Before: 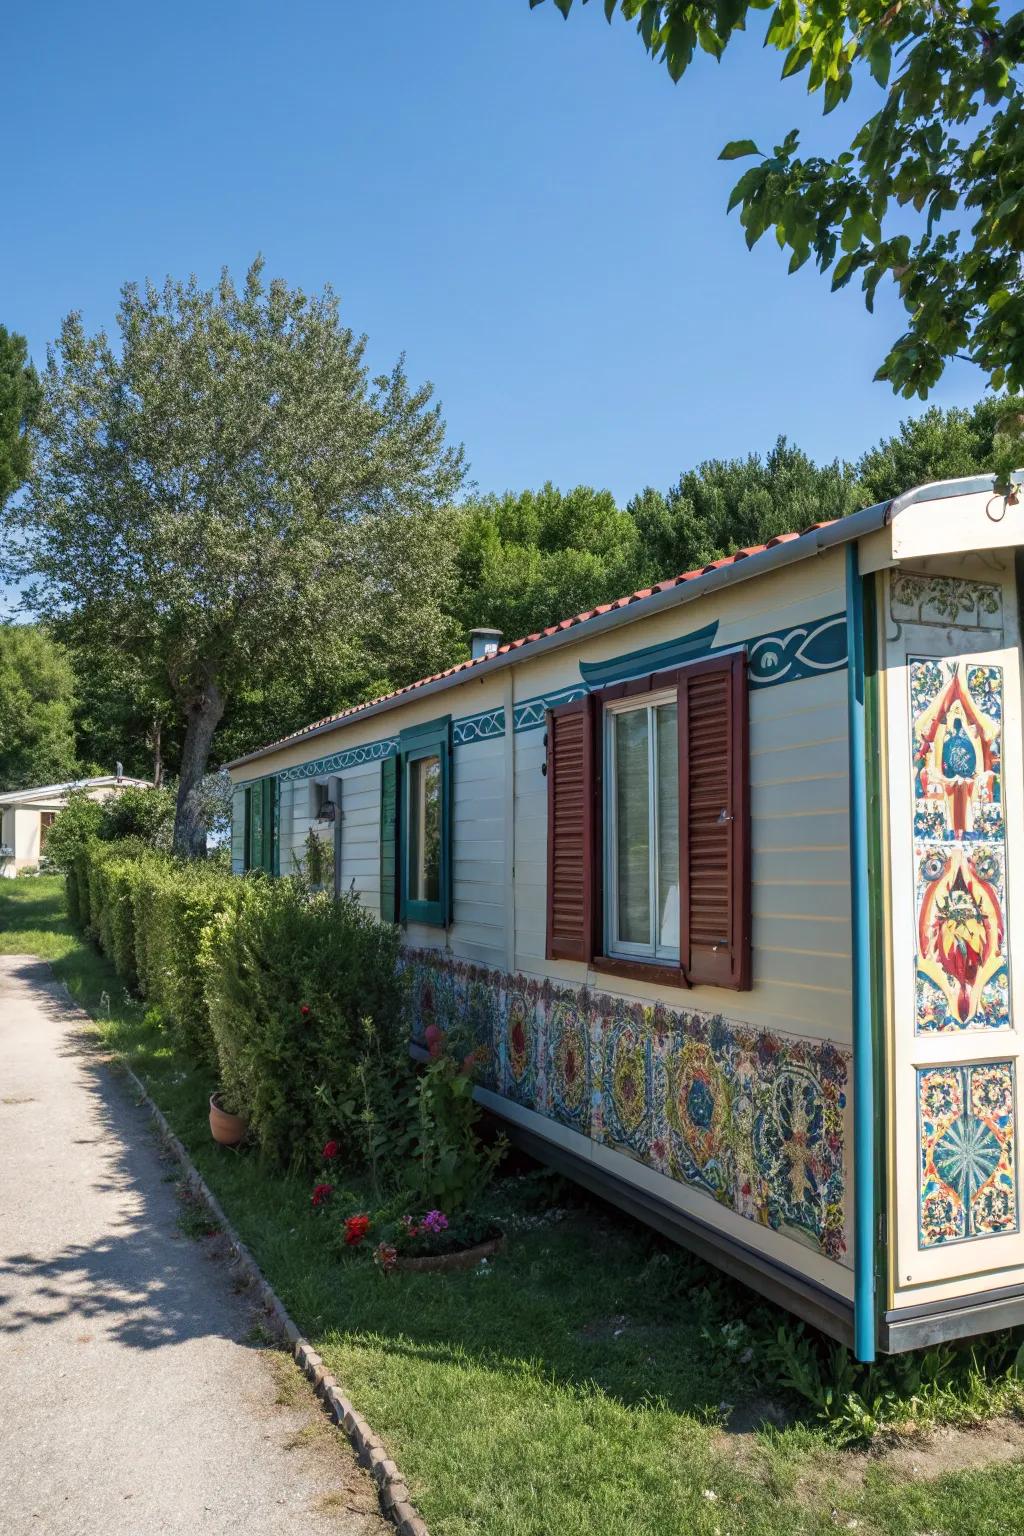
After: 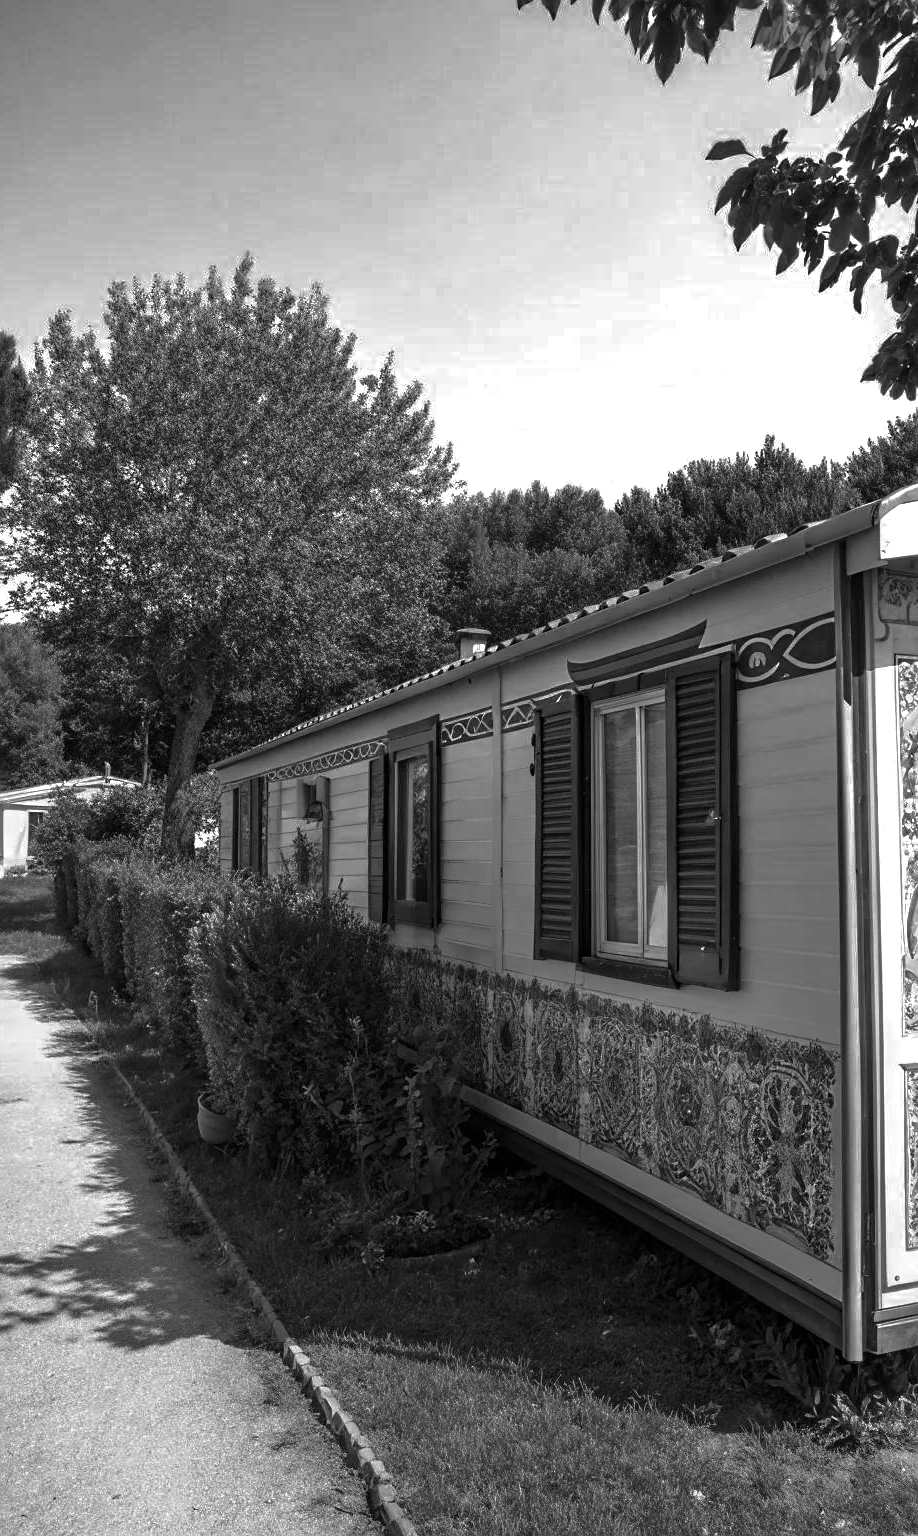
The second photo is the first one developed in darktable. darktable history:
contrast brightness saturation: contrast 0.152, brightness 0.045
color balance rgb: linear chroma grading › global chroma 22.676%, perceptual saturation grading › global saturation 17.398%, global vibrance 10.693%, saturation formula JzAzBz (2021)
crop and rotate: left 1.243%, right 9.015%
base curve: curves: ch0 [(0, 0) (0.841, 0.609) (1, 1)], preserve colors none
exposure: exposure 0.176 EV, compensate exposure bias true, compensate highlight preservation false
sharpen: amount 0.217
color zones: curves: ch0 [(0, 0.613) (0.01, 0.613) (0.245, 0.448) (0.498, 0.529) (0.642, 0.665) (0.879, 0.777) (0.99, 0.613)]; ch1 [(0, 0) (0.143, 0) (0.286, 0) (0.429, 0) (0.571, 0) (0.714, 0) (0.857, 0)], mix 24.71%
